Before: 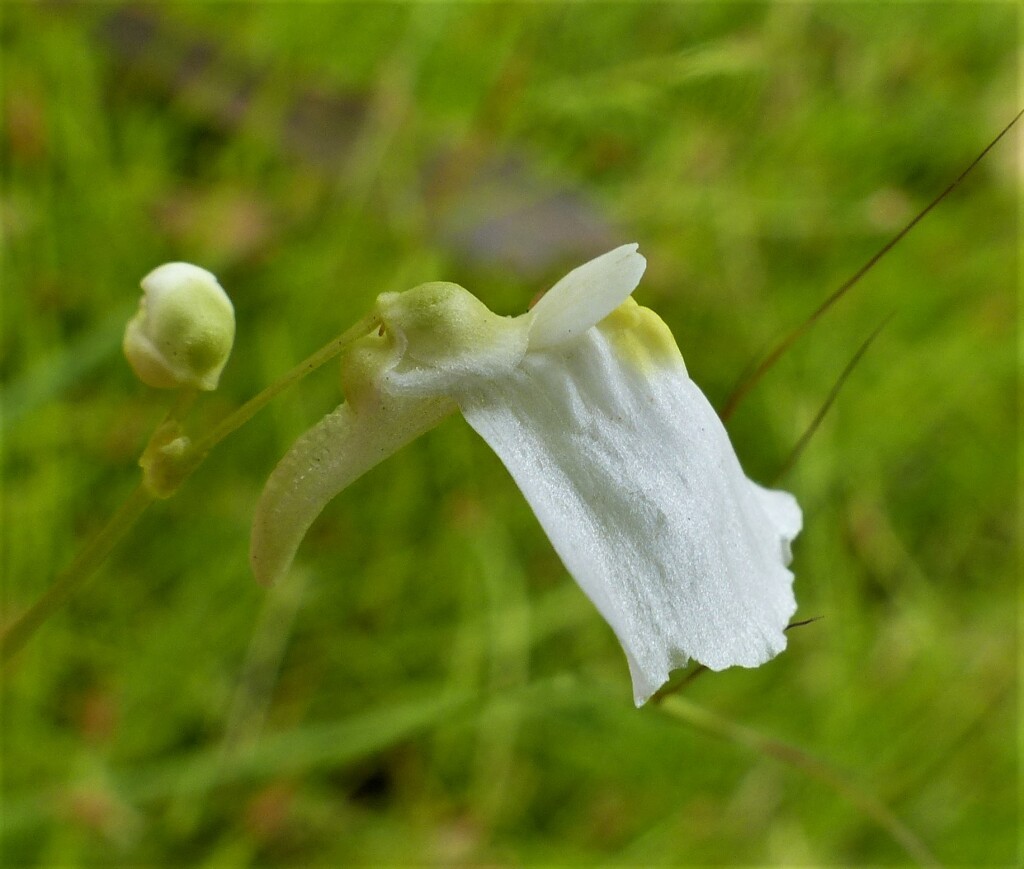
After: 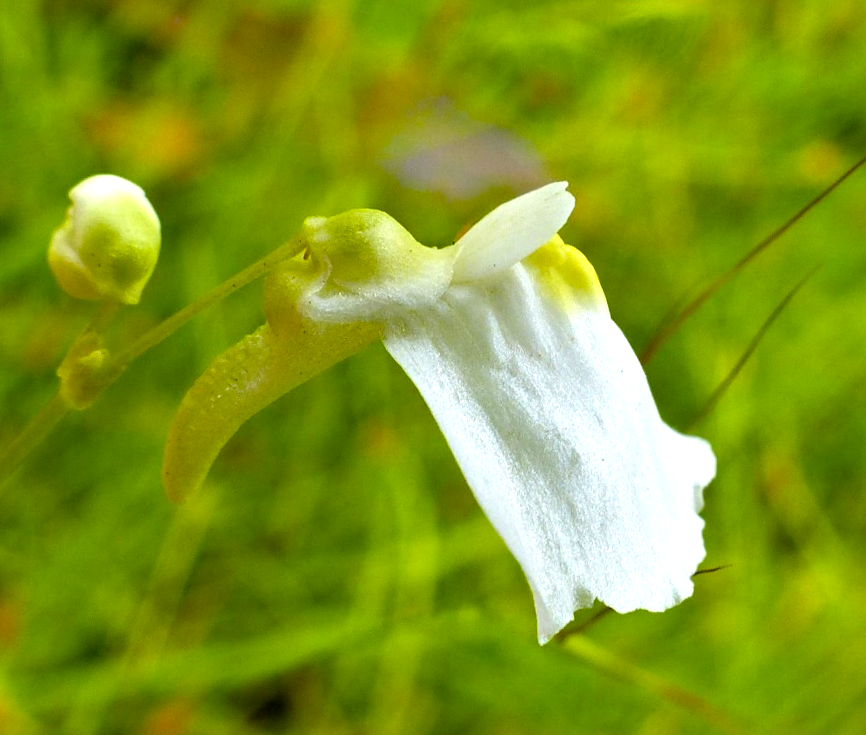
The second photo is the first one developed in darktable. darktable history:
exposure: black level correction 0, exposure 0.7 EV, compensate exposure bias true, compensate highlight preservation false
color balance rgb: linear chroma grading › global chroma 18.9%, perceptual saturation grading › global saturation 20%, perceptual saturation grading › highlights -25%, perceptual saturation grading › shadows 50%, global vibrance 18.93%
crop and rotate: angle -3.27°, left 5.211%, top 5.211%, right 4.607%, bottom 4.607%
